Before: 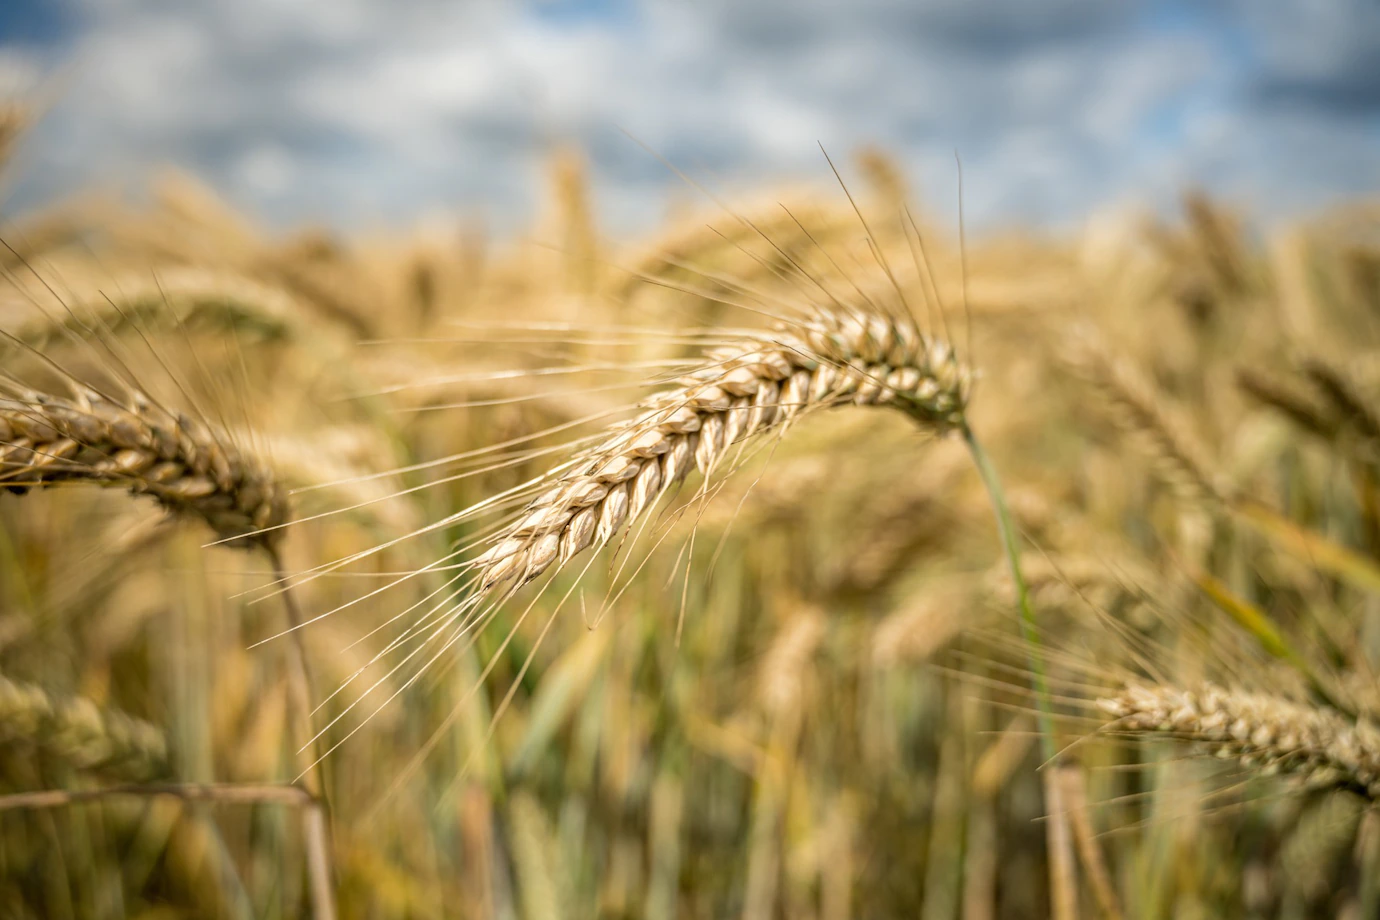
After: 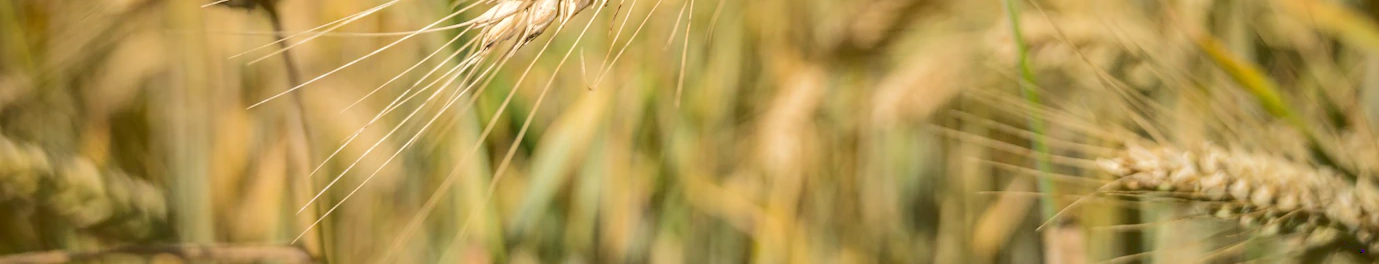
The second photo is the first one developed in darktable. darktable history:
tone equalizer: -8 EV -0.557 EV, edges refinement/feathering 500, mask exposure compensation -1.57 EV, preserve details no
base curve: curves: ch0 [(0, 0.024) (0.055, 0.065) (0.121, 0.166) (0.236, 0.319) (0.693, 0.726) (1, 1)]
crop and rotate: top 58.724%, bottom 12.504%
